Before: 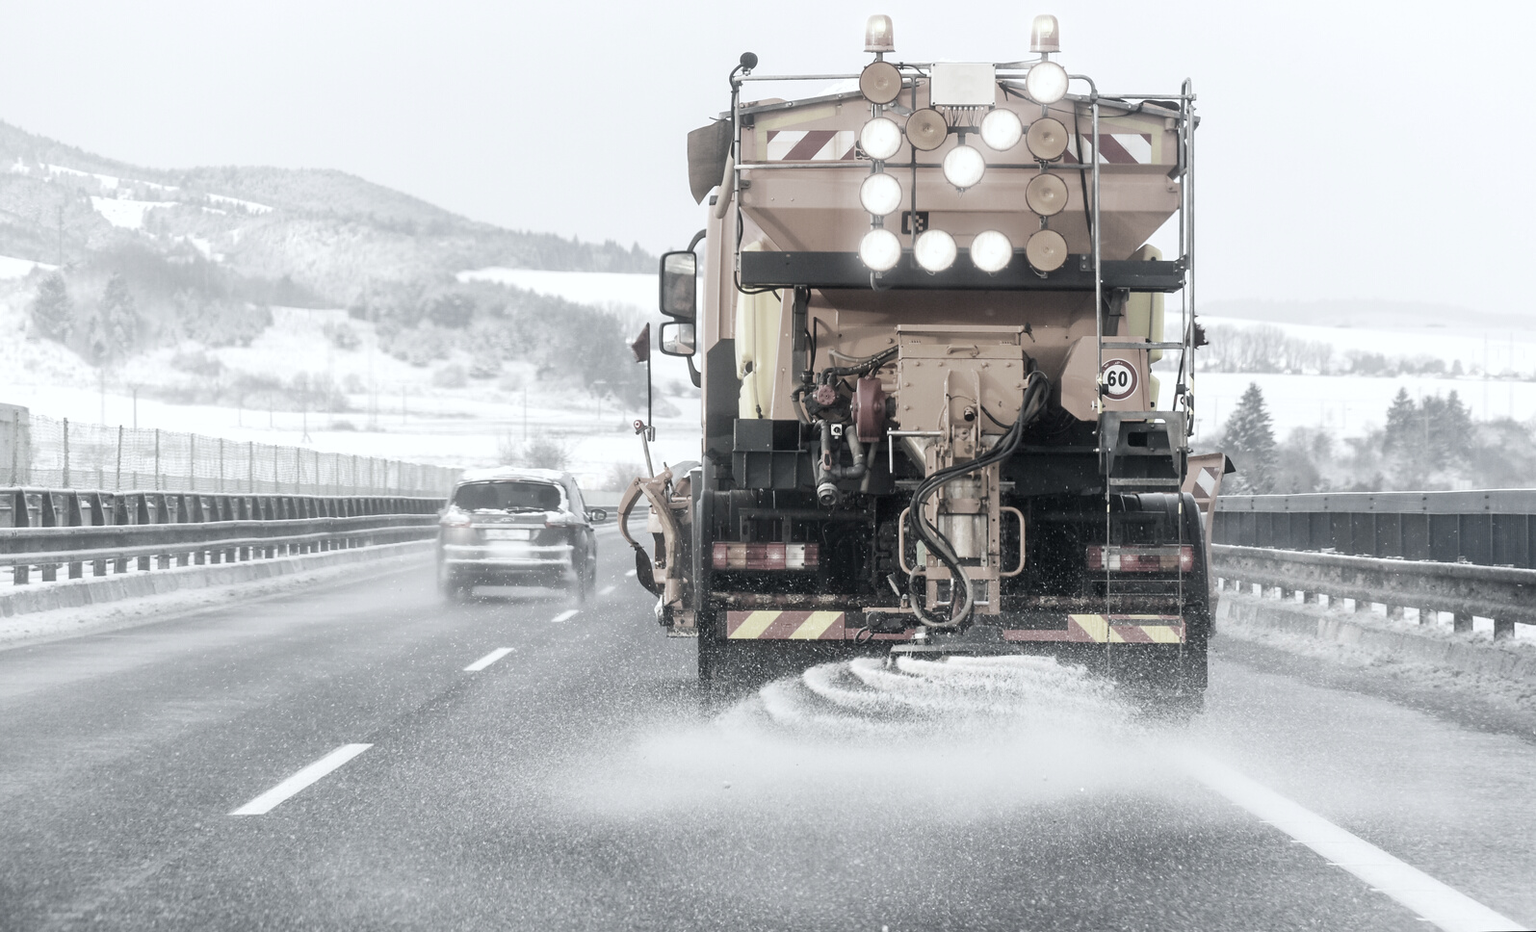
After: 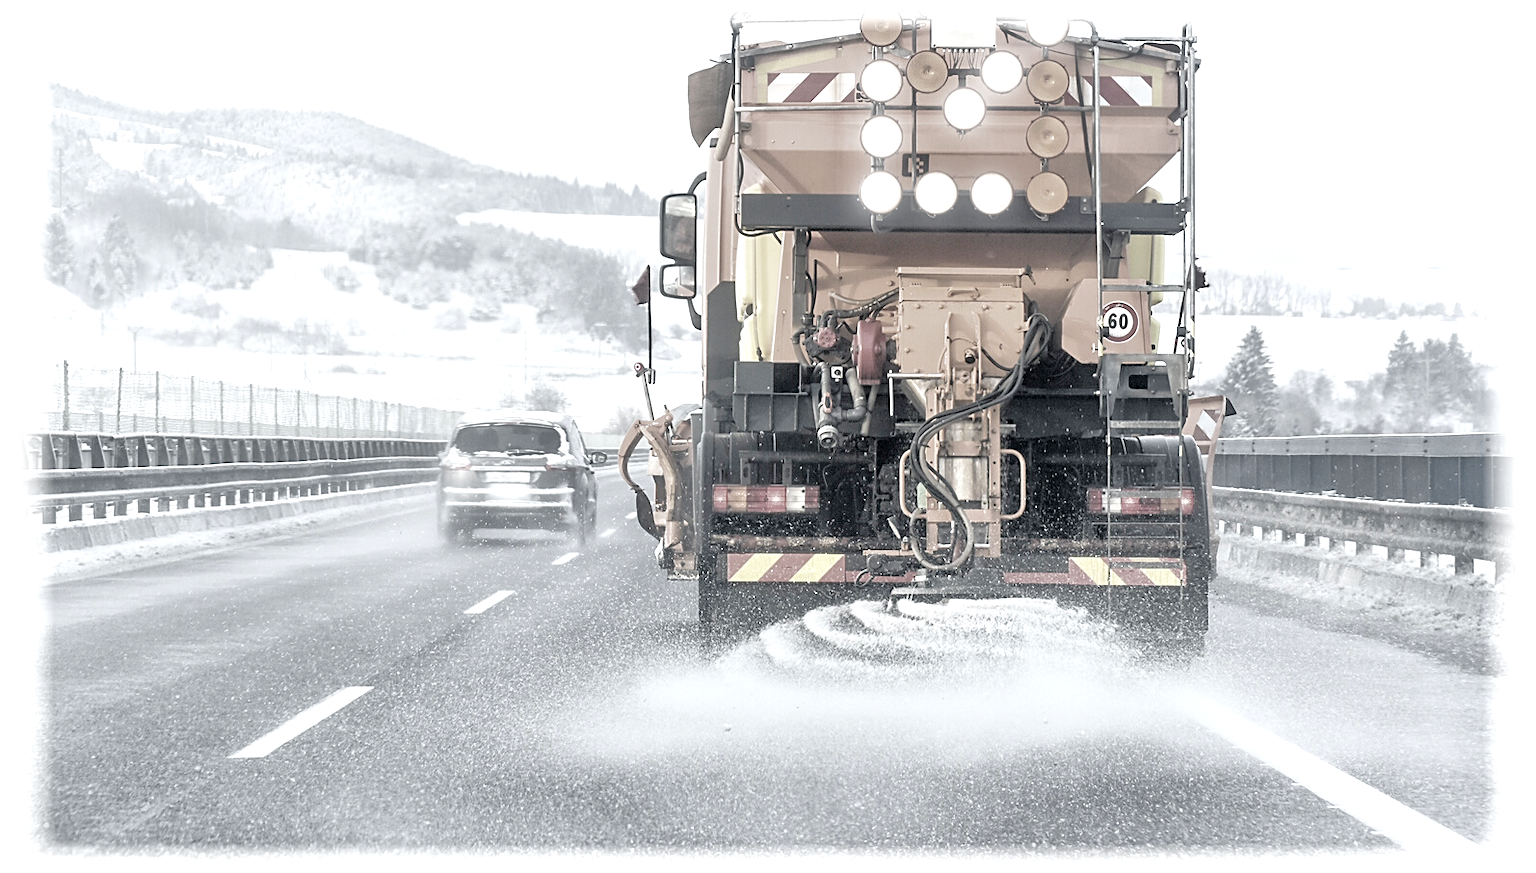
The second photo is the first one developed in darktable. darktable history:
crop and rotate: top 6.25%
tone equalizer: -7 EV 0.15 EV, -6 EV 0.6 EV, -5 EV 1.15 EV, -4 EV 1.33 EV, -3 EV 1.15 EV, -2 EV 0.6 EV, -1 EV 0.15 EV, mask exposure compensation -0.5 EV
sharpen: on, module defaults
vignetting: fall-off start 93%, fall-off radius 5%, brightness 1, saturation -0.49, automatic ratio true, width/height ratio 1.332, shape 0.04, unbound false
exposure: black level correction 0.001, exposure 0.3 EV, compensate highlight preservation false
